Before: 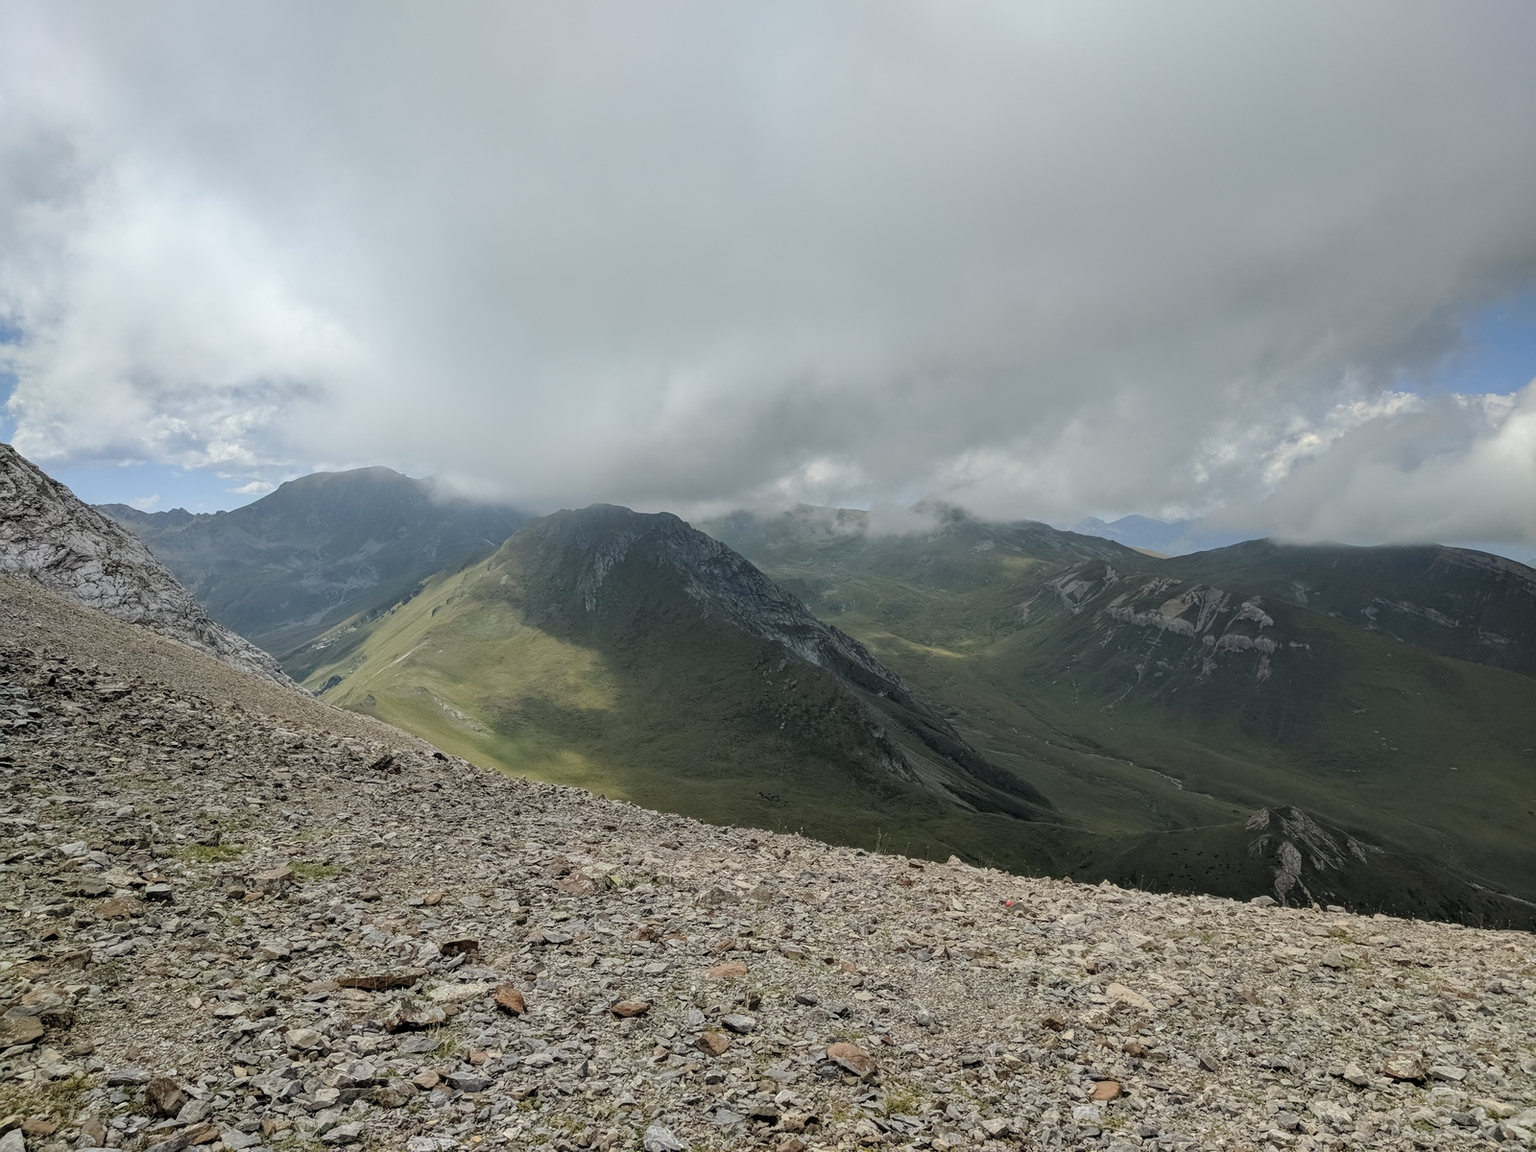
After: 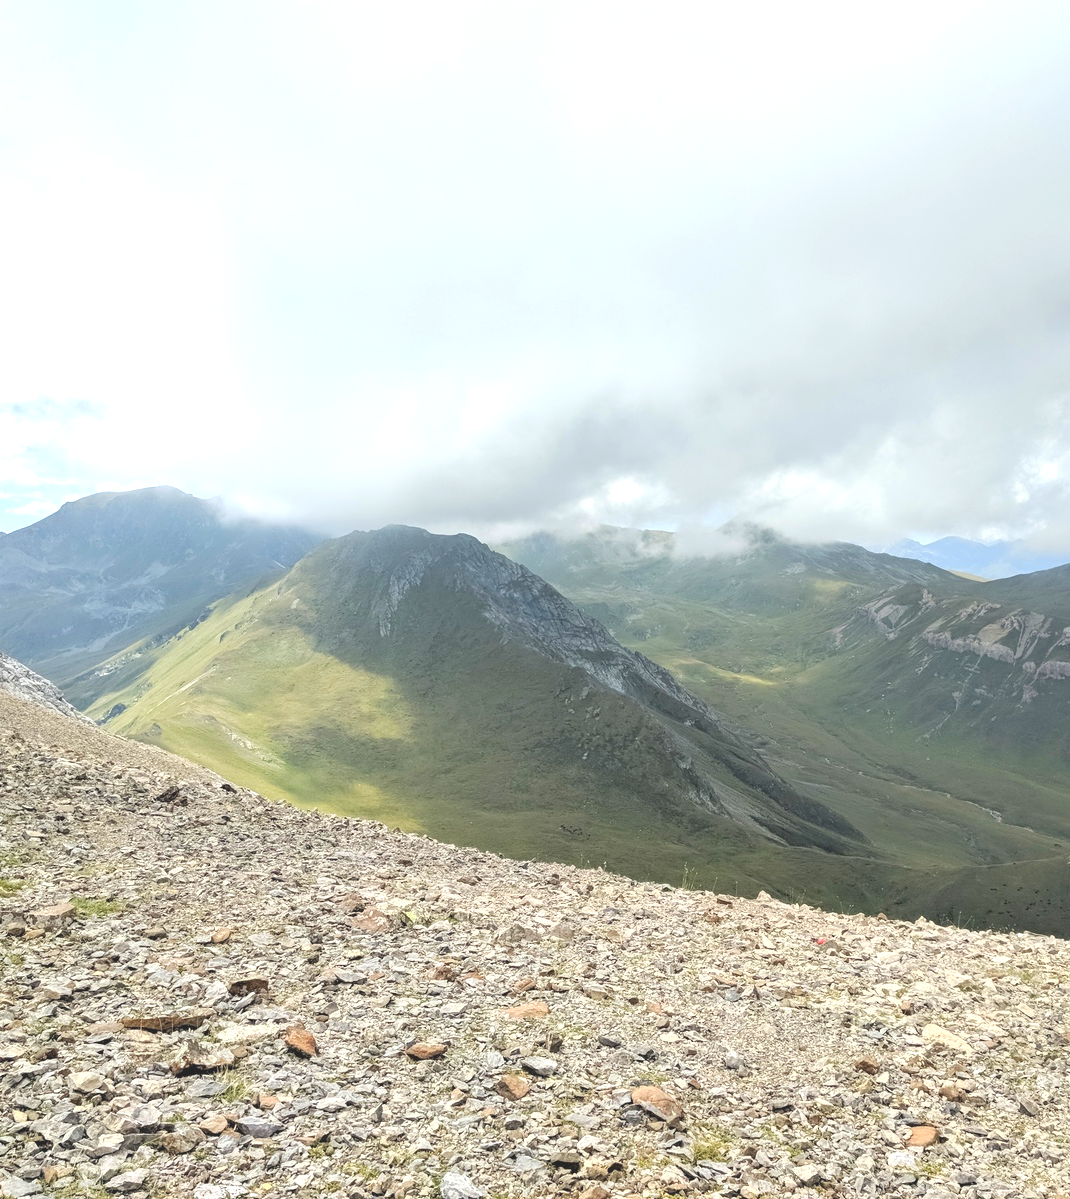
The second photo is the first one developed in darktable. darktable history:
exposure: black level correction 0, exposure 1.739 EV, compensate exposure bias true, compensate highlight preservation false
crop and rotate: left 14.422%, right 18.671%
contrast brightness saturation: contrast -0.275
